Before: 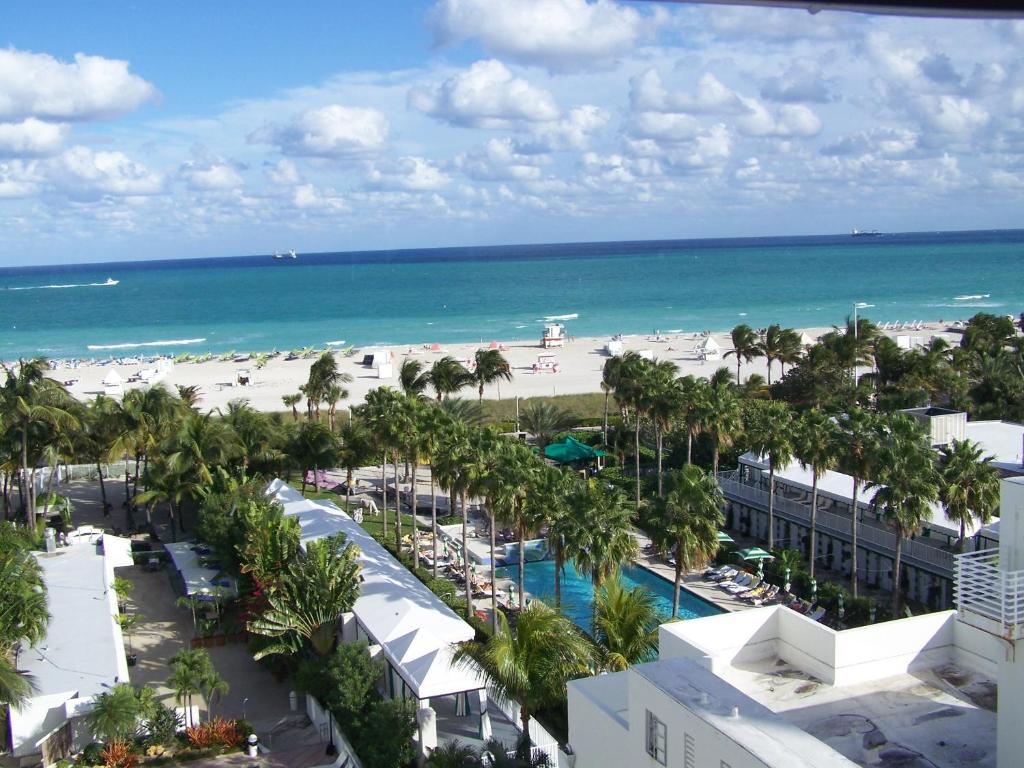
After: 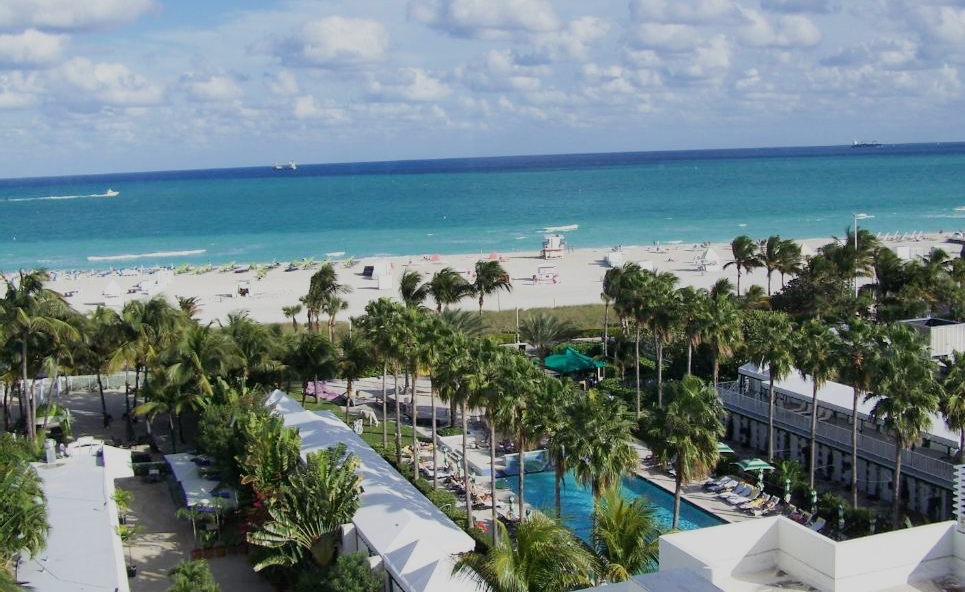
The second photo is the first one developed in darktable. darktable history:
filmic rgb: black relative exposure -16 EV, white relative exposure 4.97 EV, hardness 6.25
crop and rotate: angle 0.03°, top 11.643%, right 5.651%, bottom 11.189%
